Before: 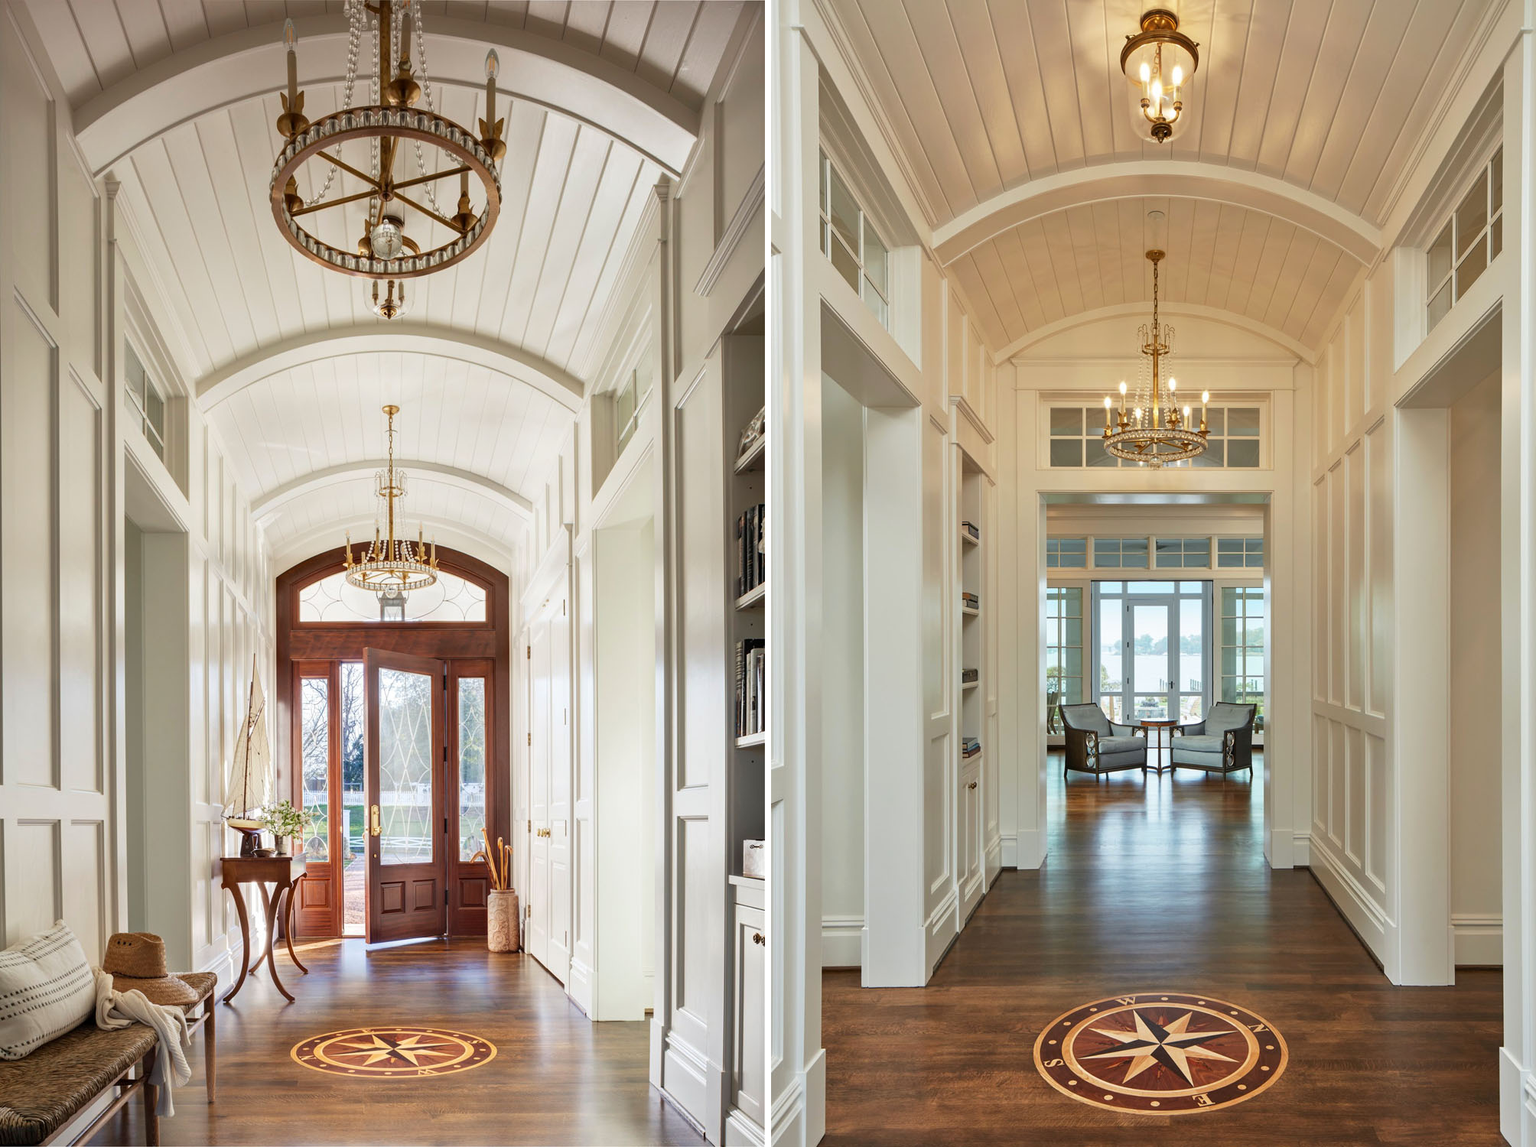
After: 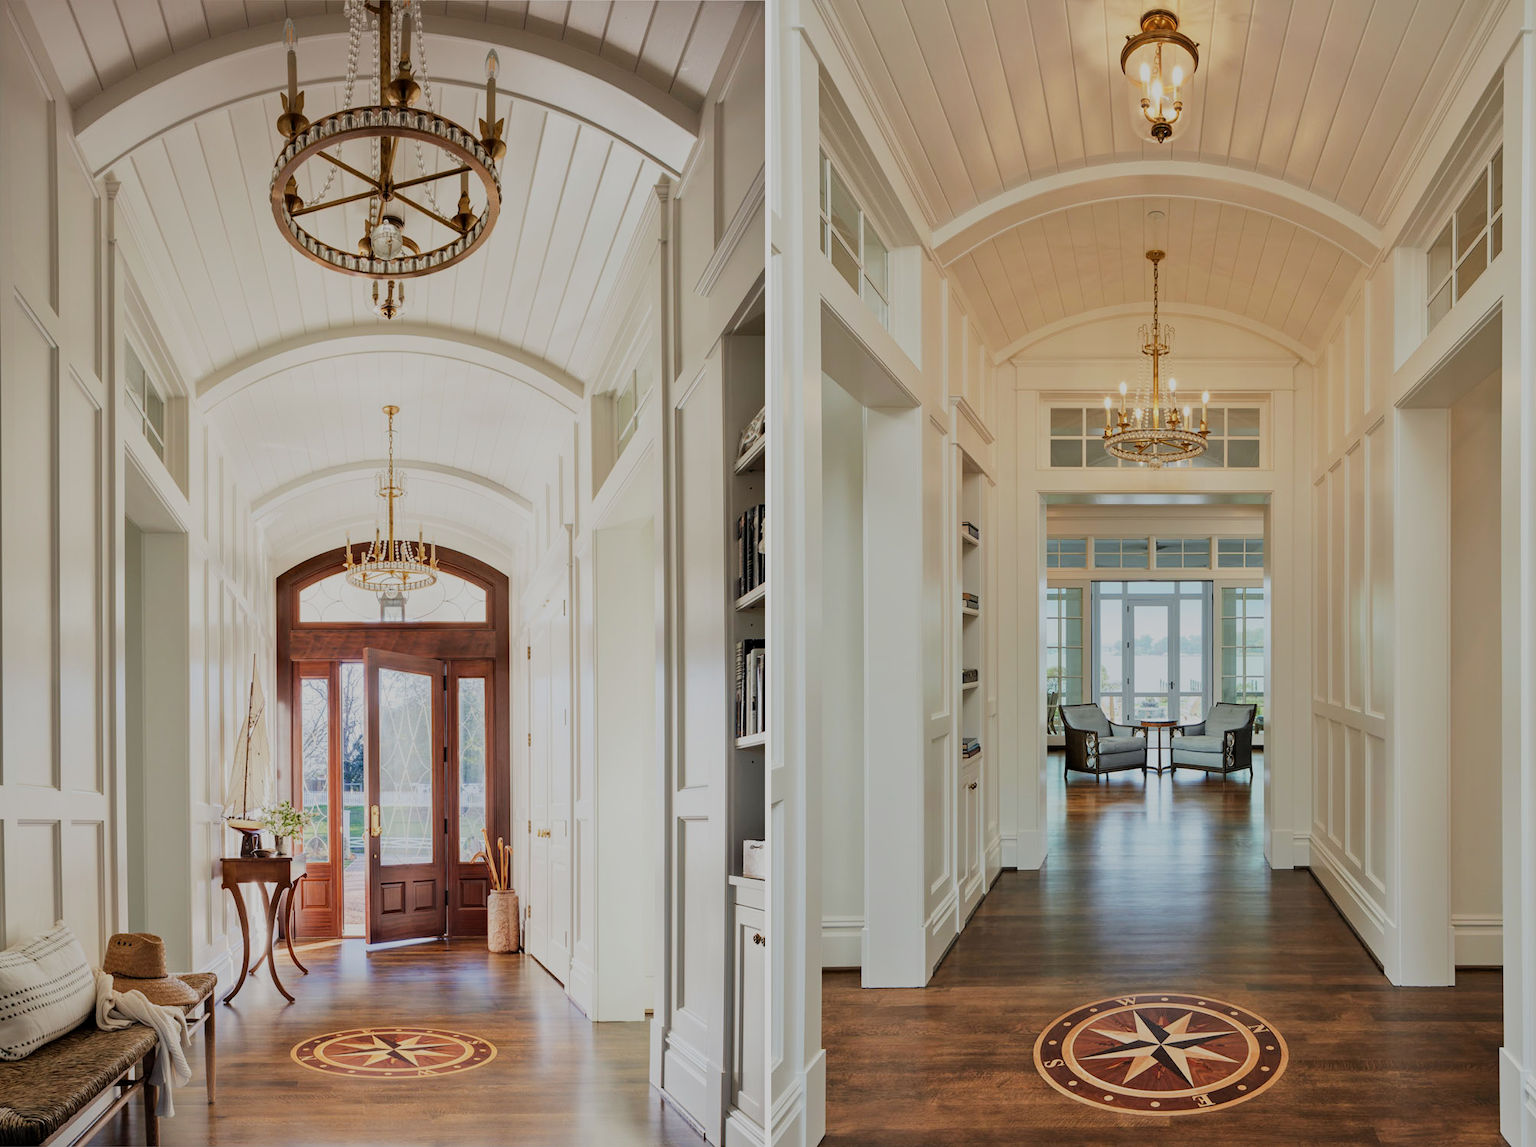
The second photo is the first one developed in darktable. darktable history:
filmic rgb: black relative exposure -6.04 EV, white relative exposure 6.94 EV, hardness 2.25, iterations of high-quality reconstruction 0, contrast in shadows safe
